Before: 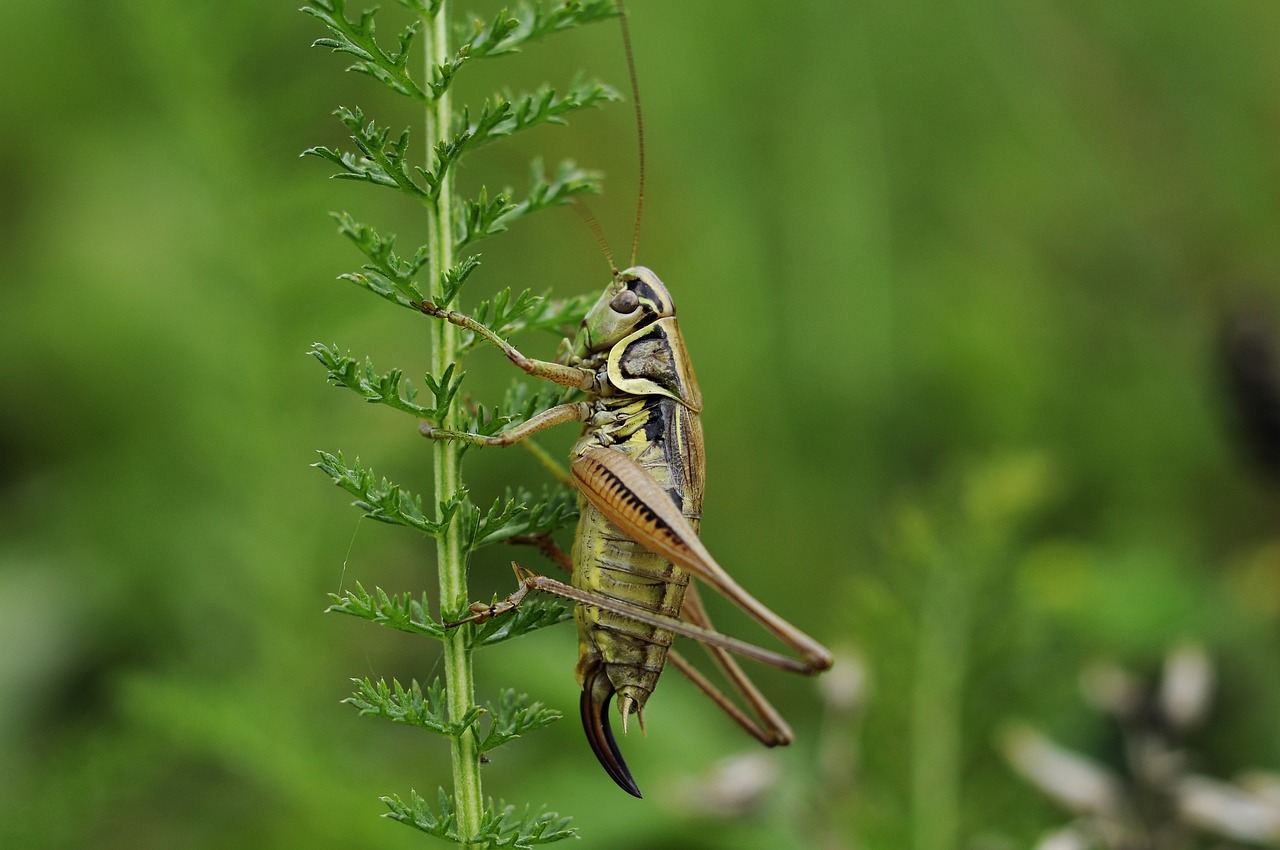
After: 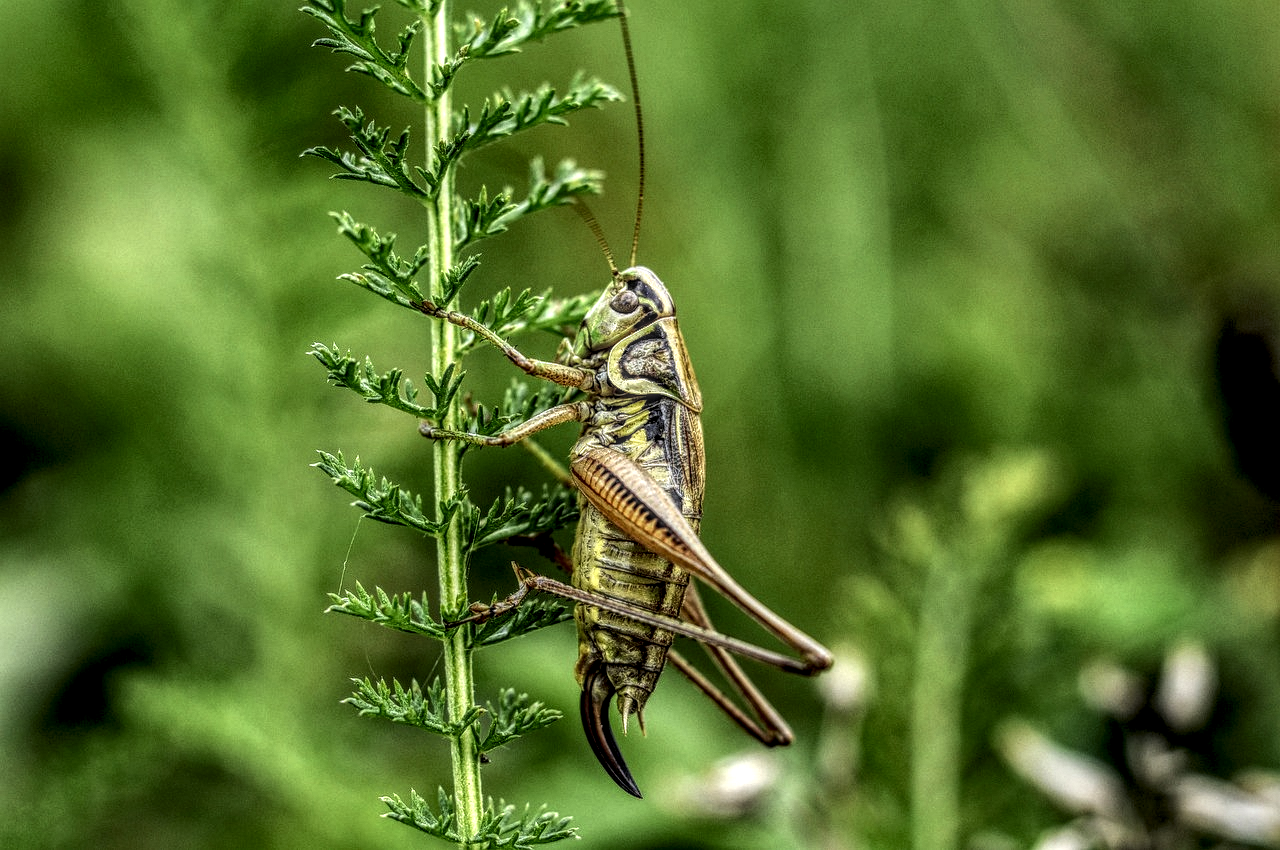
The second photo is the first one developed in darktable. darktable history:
tone equalizer: -8 EV -0.417 EV, -7 EV -0.389 EV, -6 EV -0.333 EV, -5 EV -0.222 EV, -3 EV 0.222 EV, -2 EV 0.333 EV, -1 EV 0.389 EV, +0 EV 0.417 EV, edges refinement/feathering 500, mask exposure compensation -1.57 EV, preserve details no
local contrast: highlights 0%, shadows 0%, detail 300%, midtone range 0.3
